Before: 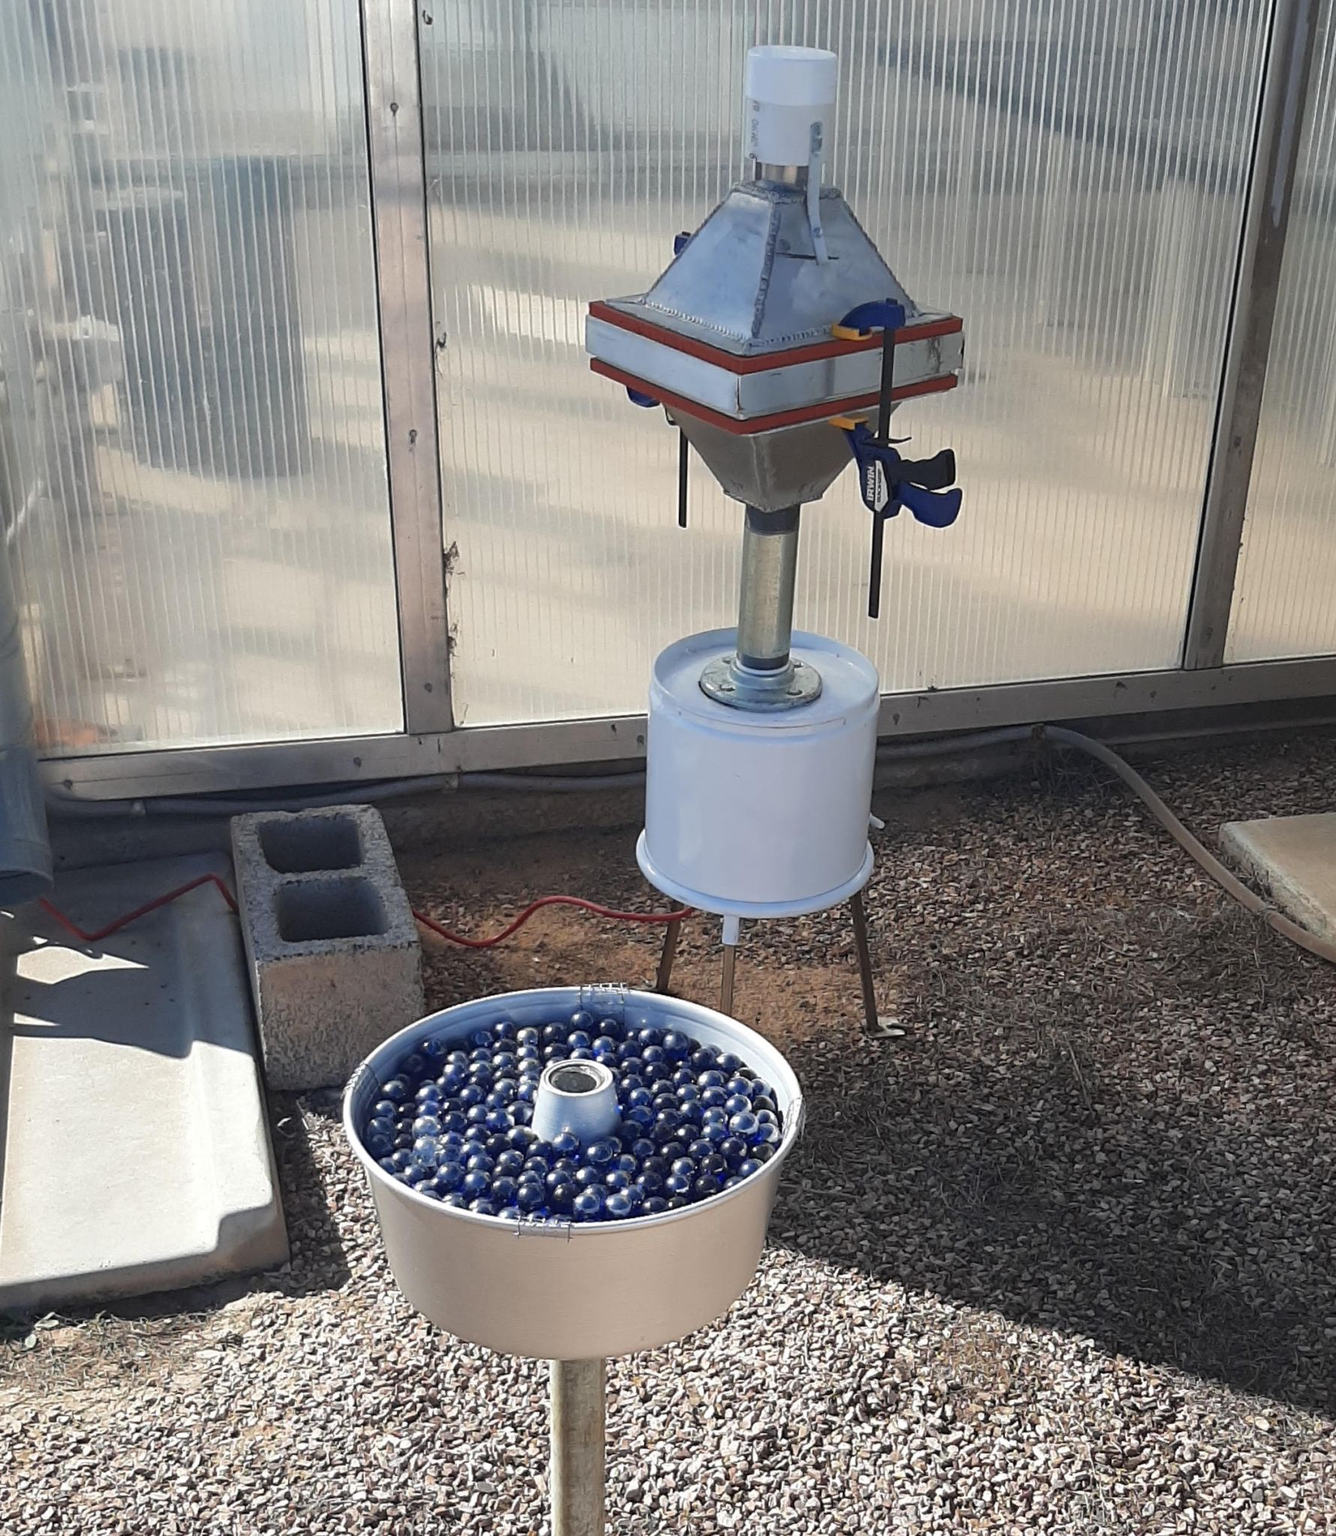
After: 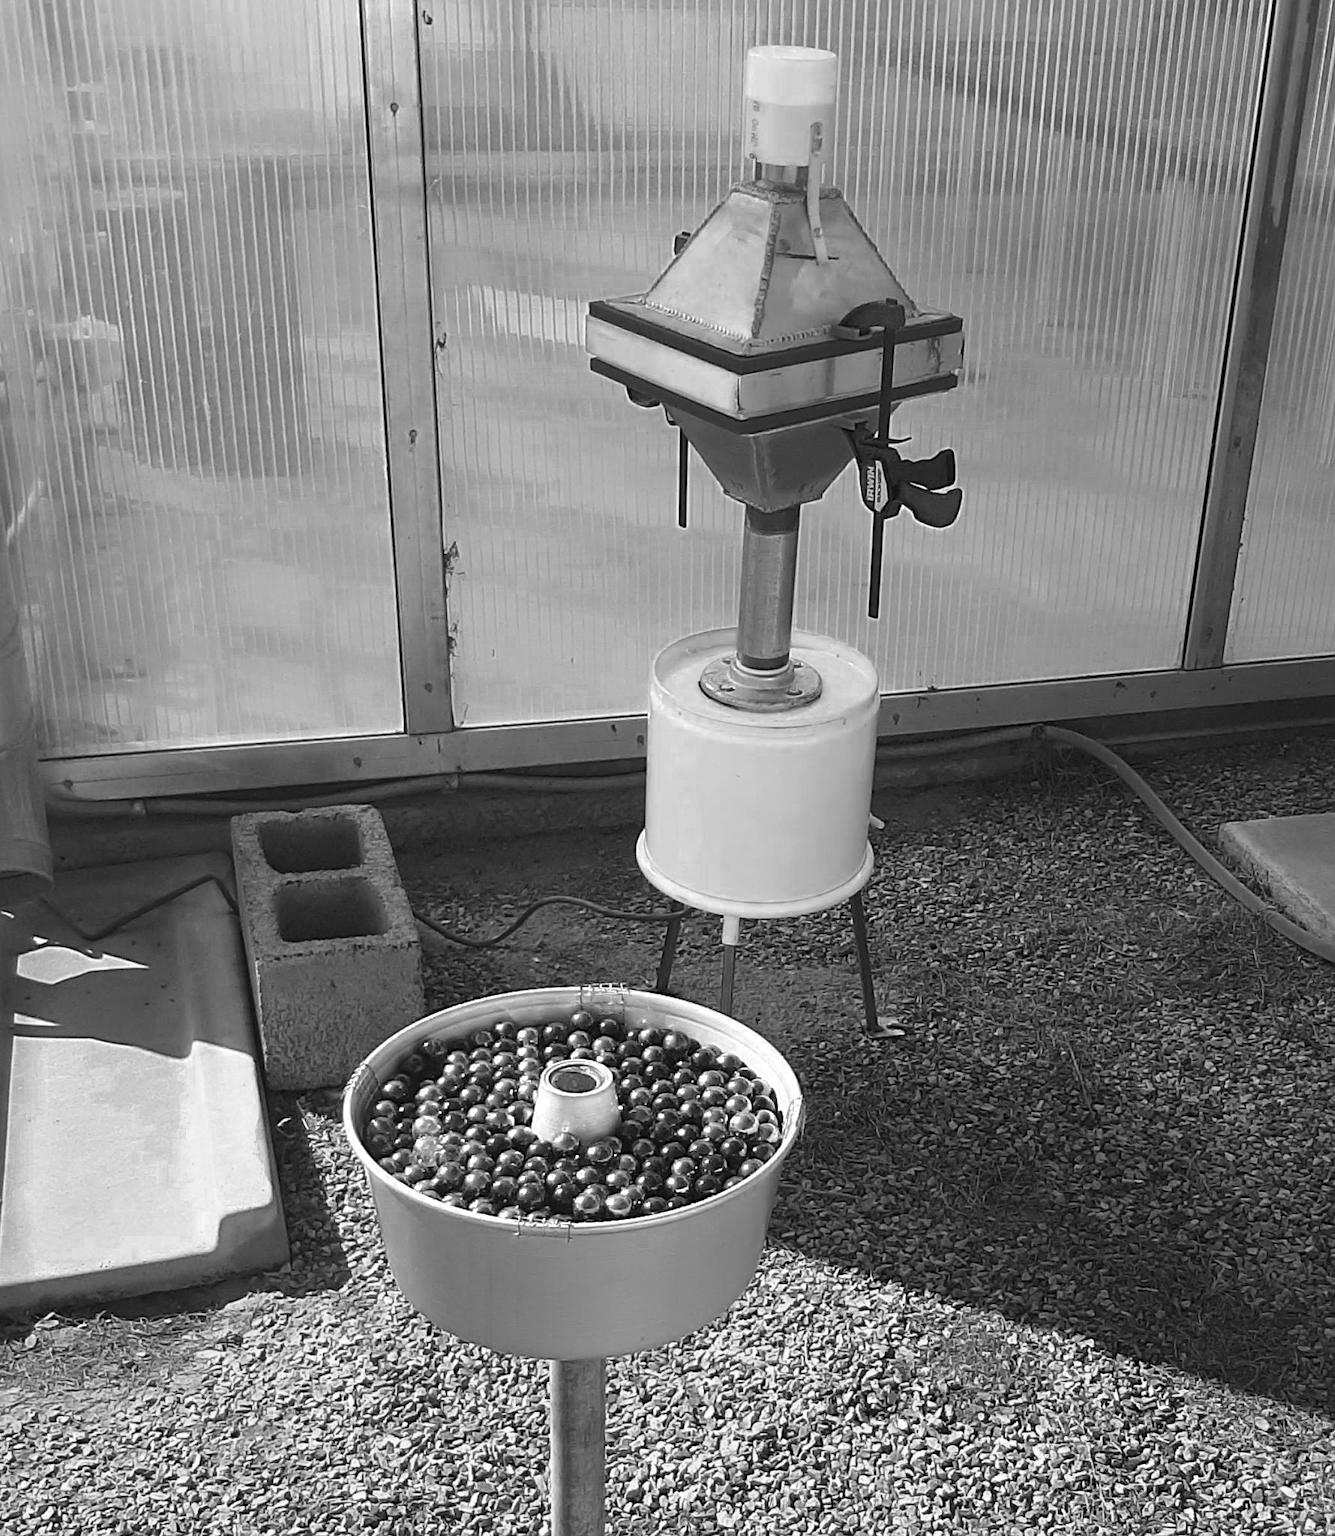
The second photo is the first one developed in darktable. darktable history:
sharpen: amount 0.2
color zones: curves: ch0 [(0.287, 0.048) (0.493, 0.484) (0.737, 0.816)]; ch1 [(0, 0) (0.143, 0) (0.286, 0) (0.429, 0) (0.571, 0) (0.714, 0) (0.857, 0)]
